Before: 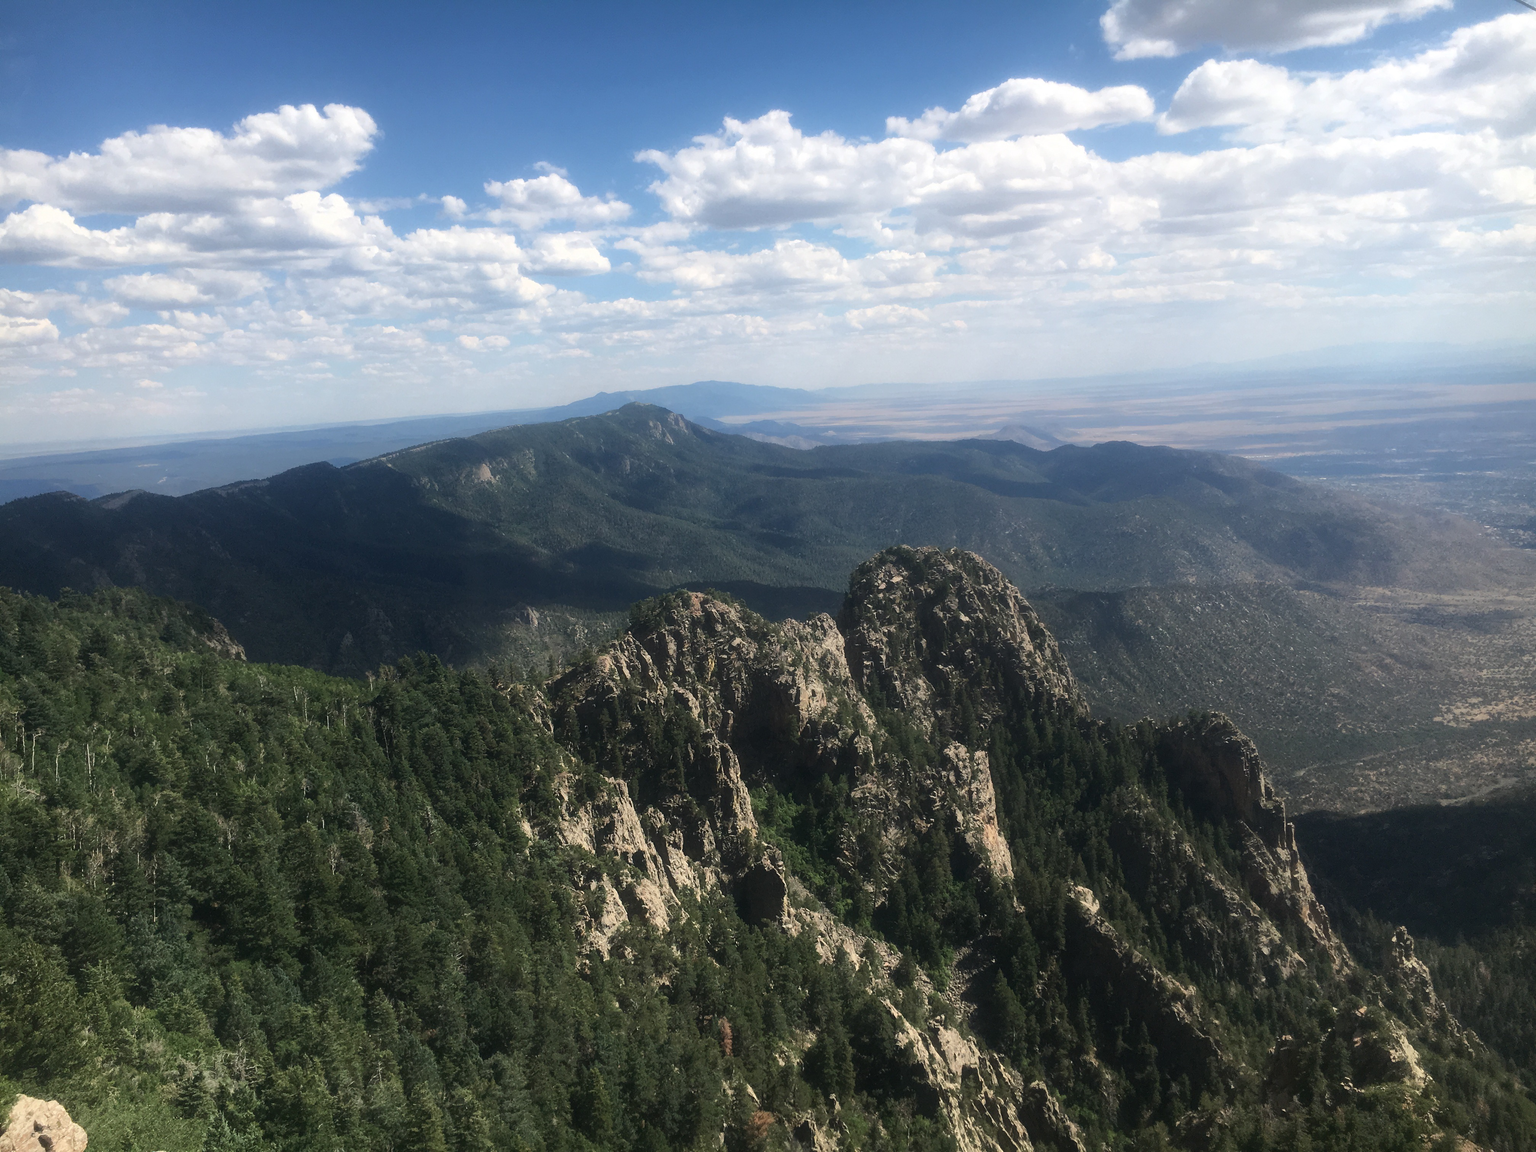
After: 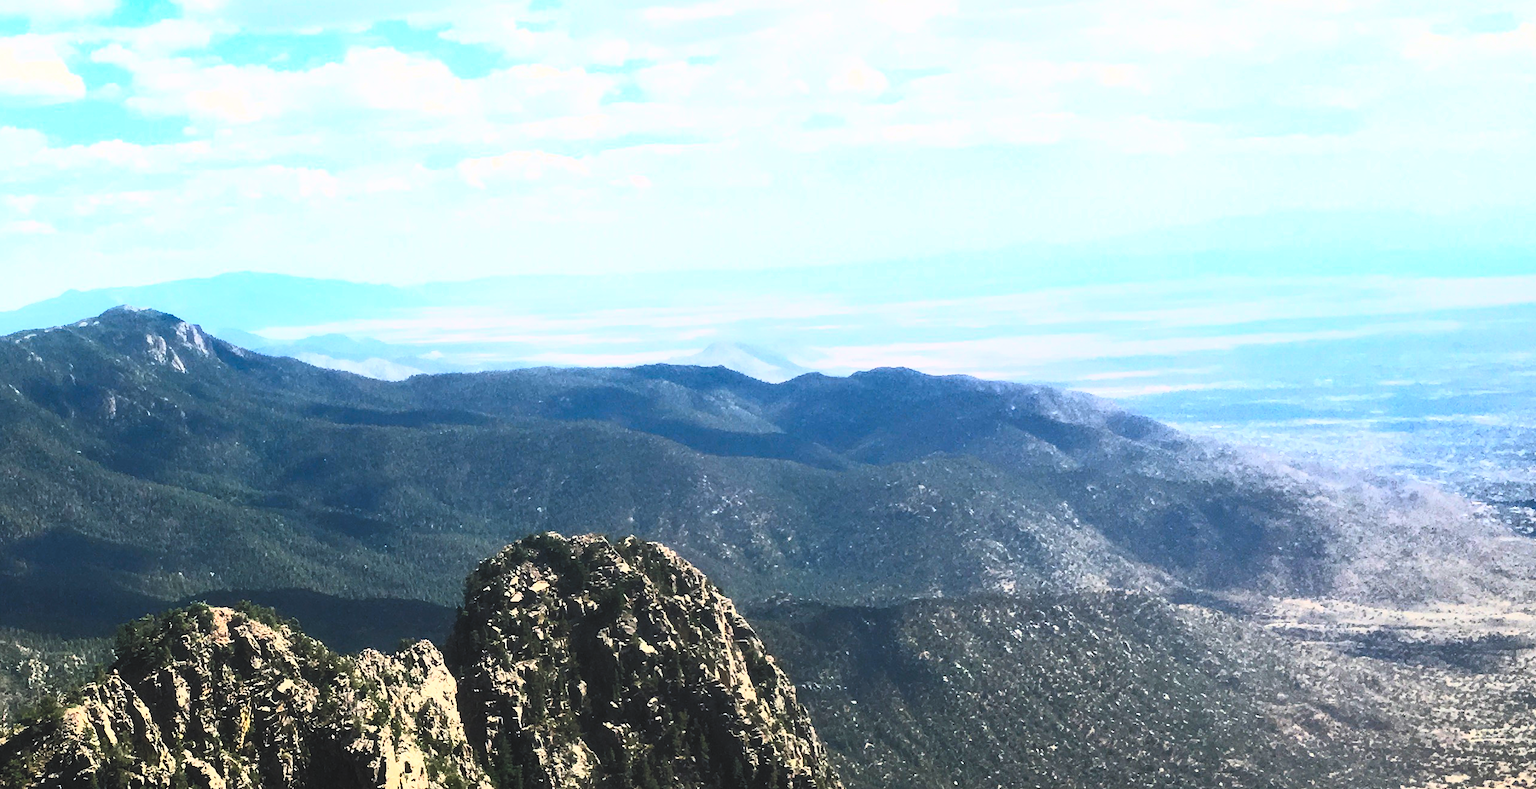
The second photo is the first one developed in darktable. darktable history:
filmic rgb: black relative exposure -7.65 EV, white relative exposure 4.56 EV, hardness 3.61, contrast 1.252, color science v4 (2020), iterations of high-quality reconstruction 0
crop: left 36.281%, top 18.25%, right 0.71%, bottom 38.59%
shadows and highlights: soften with gaussian
contrast brightness saturation: contrast 0.998, brightness 0.982, saturation 0.986
